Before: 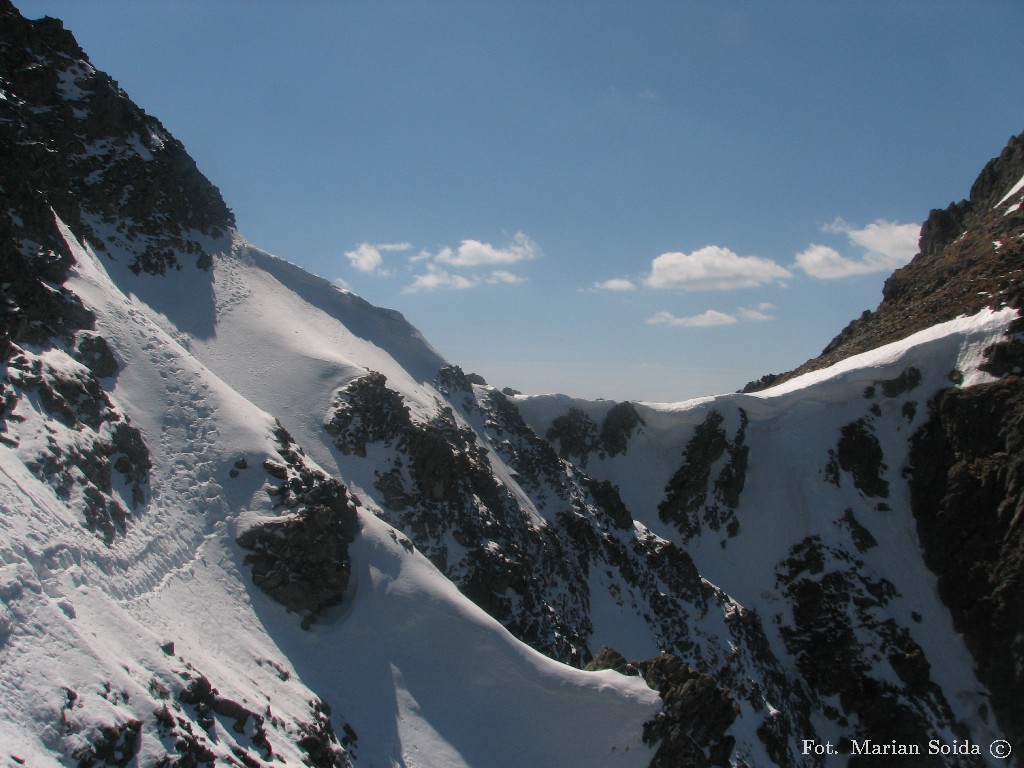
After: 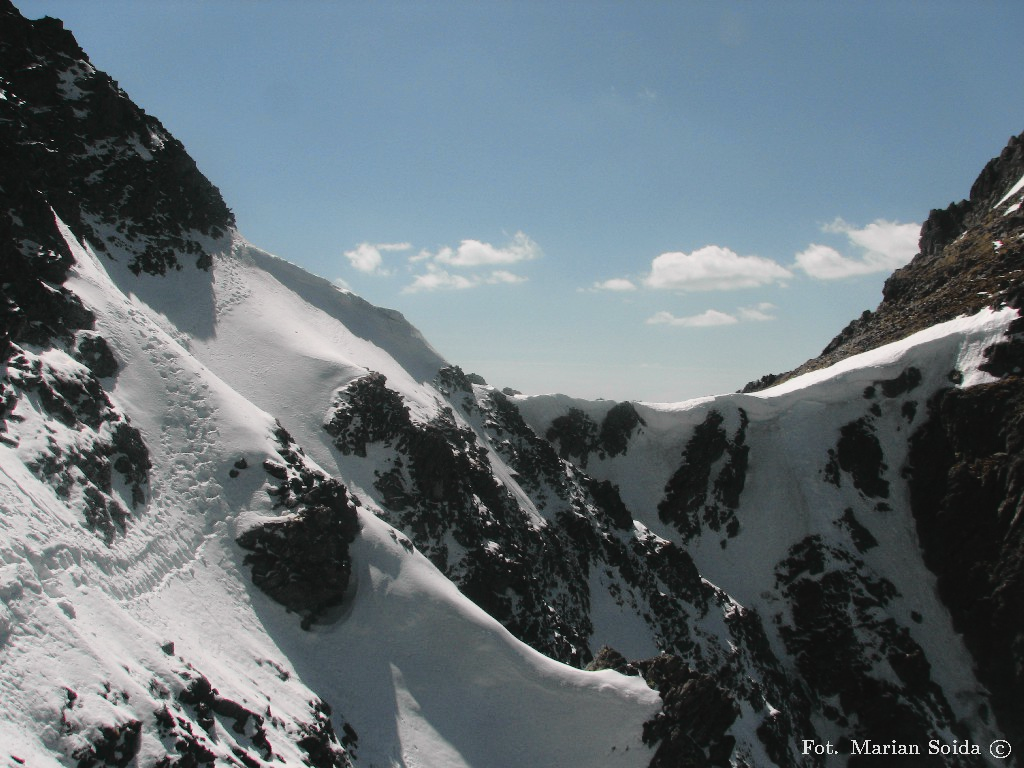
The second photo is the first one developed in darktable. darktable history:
tone curve: curves: ch0 [(0, 0.029) (0.168, 0.142) (0.359, 0.44) (0.469, 0.544) (0.634, 0.722) (0.858, 0.903) (1, 0.968)]; ch1 [(0, 0) (0.437, 0.453) (0.472, 0.47) (0.502, 0.502) (0.54, 0.534) (0.57, 0.592) (0.618, 0.66) (0.699, 0.749) (0.859, 0.899) (1, 1)]; ch2 [(0, 0) (0.33, 0.301) (0.421, 0.443) (0.476, 0.498) (0.505, 0.503) (0.547, 0.557) (0.586, 0.634) (0.608, 0.676) (1, 1)], color space Lab, independent channels, preserve colors none
